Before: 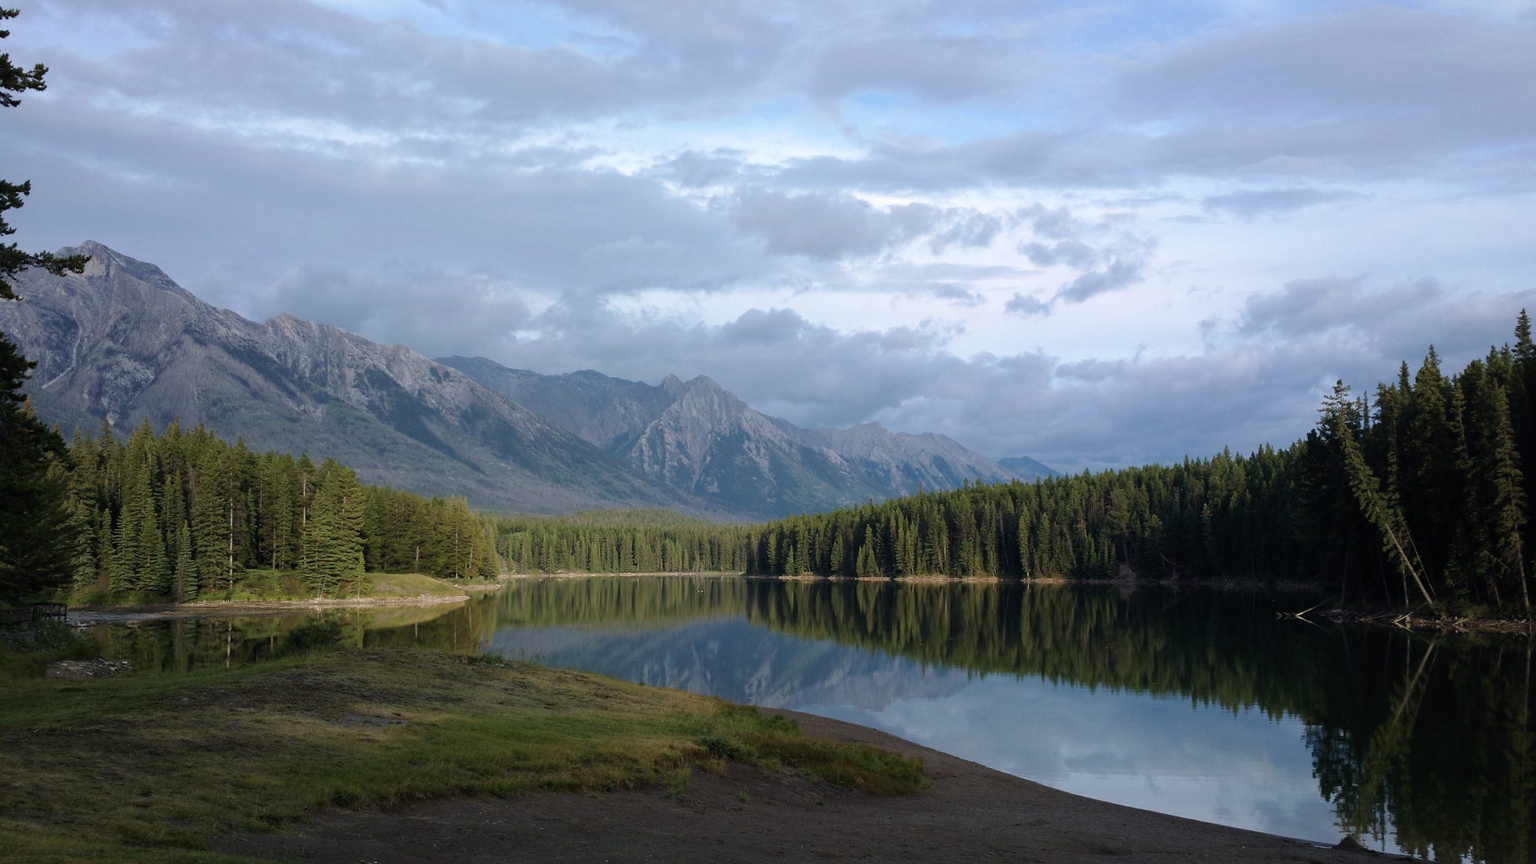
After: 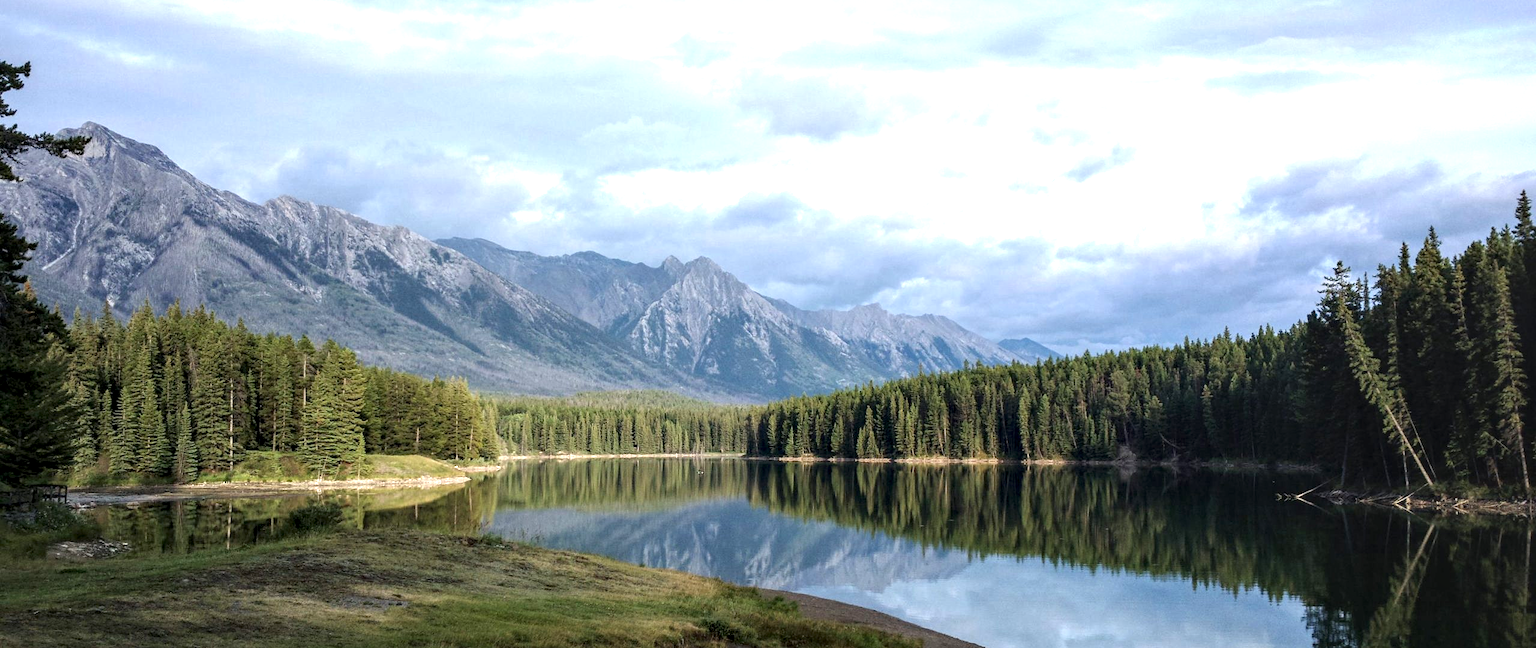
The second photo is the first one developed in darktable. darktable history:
tone equalizer: on, module defaults
local contrast: highlights 20%, detail 150%
crop: top 13.819%, bottom 11.169%
exposure: black level correction 0, exposure 1 EV, compensate highlight preservation false
